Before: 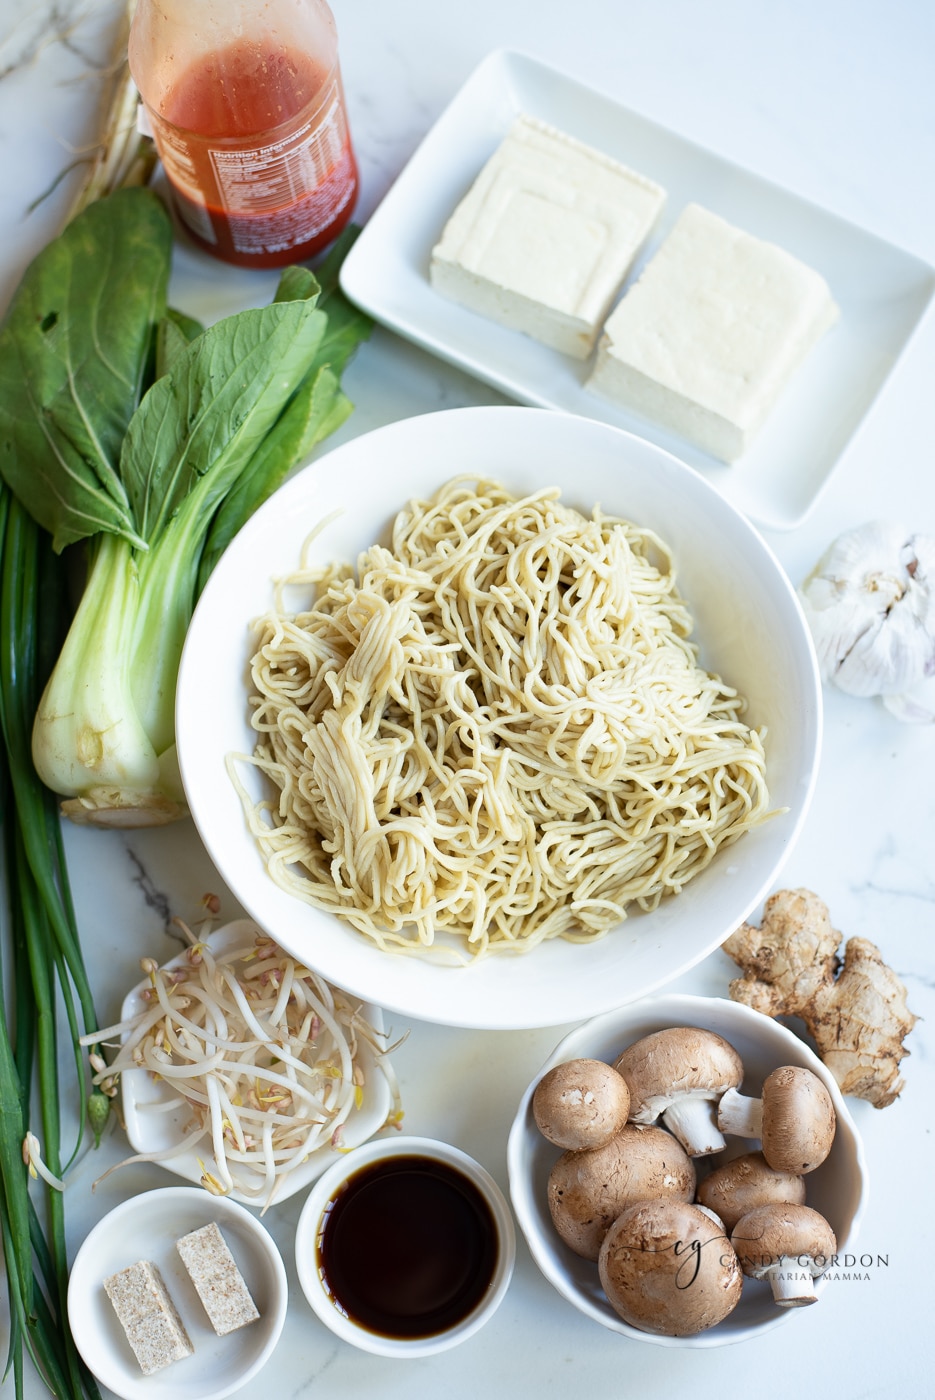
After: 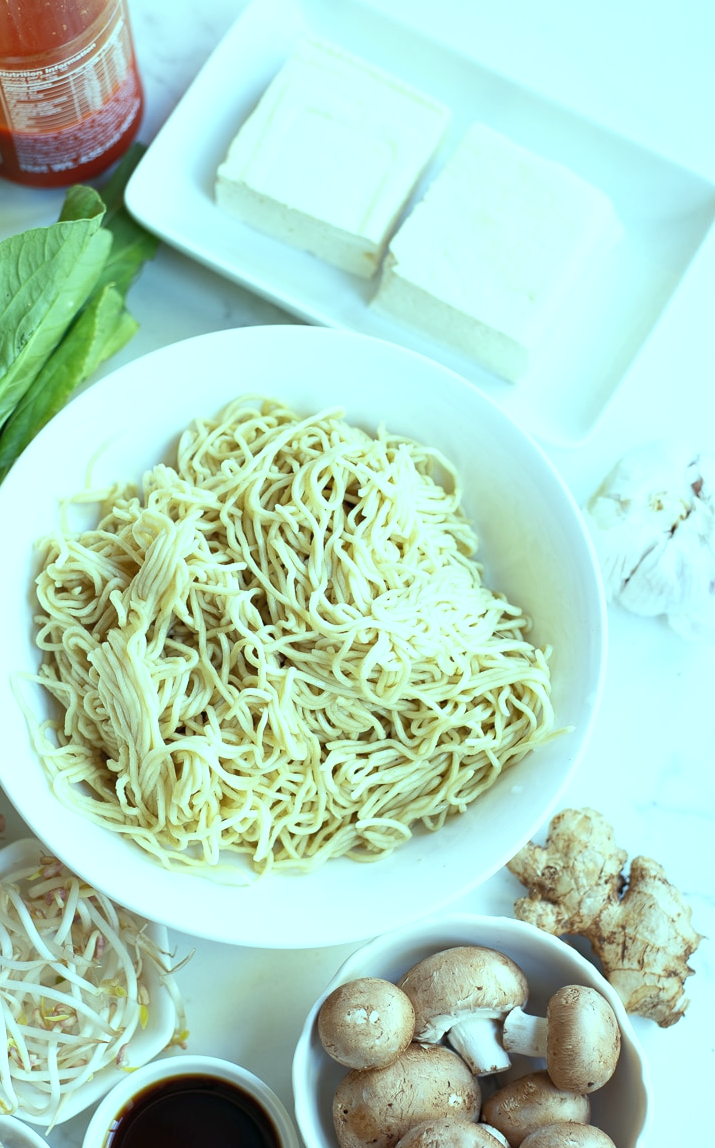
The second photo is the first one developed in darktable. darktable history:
color balance: mode lift, gamma, gain (sRGB), lift [0.997, 0.979, 1.021, 1.011], gamma [1, 1.084, 0.916, 0.998], gain [1, 0.87, 1.13, 1.101], contrast 4.55%, contrast fulcrum 38.24%, output saturation 104.09%
crop: left 23.095%, top 5.827%, bottom 11.854%
shadows and highlights: shadows 43.06, highlights 6.94
